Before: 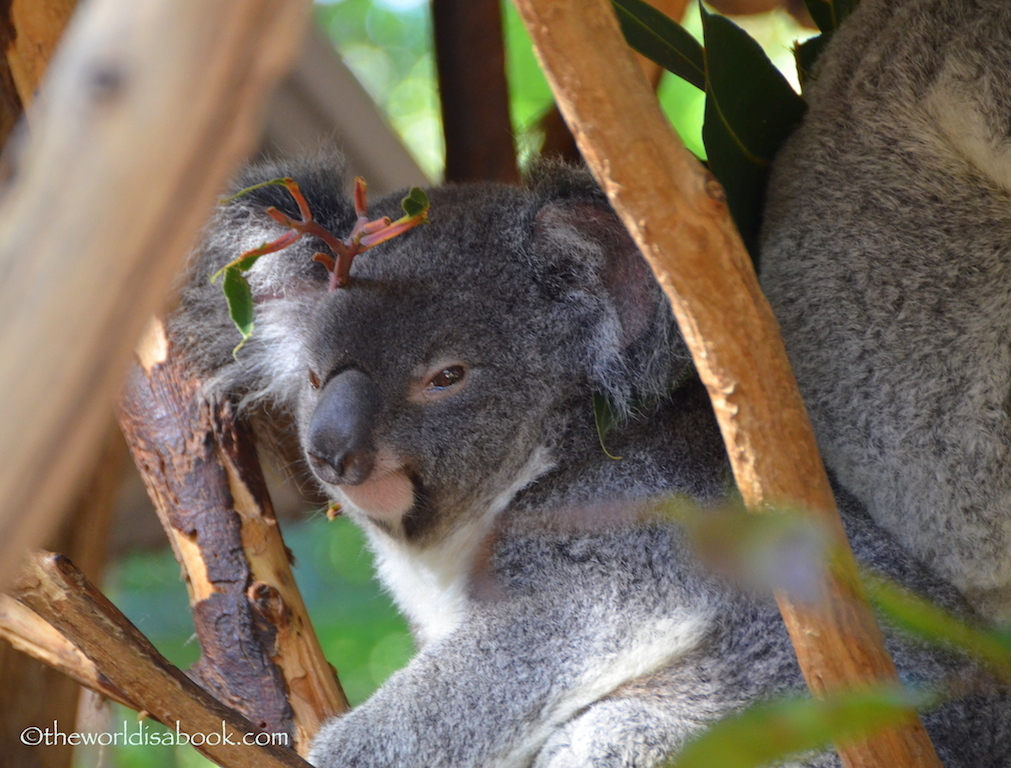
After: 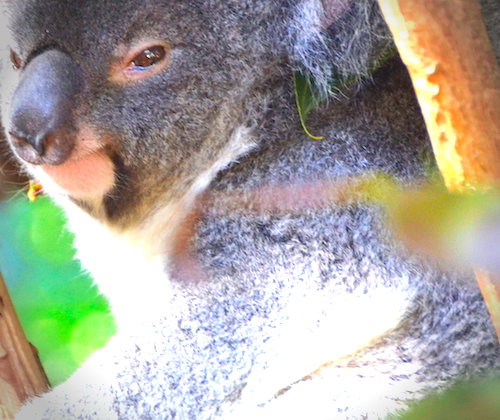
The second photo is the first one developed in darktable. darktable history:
crop: left 29.672%, top 41.786%, right 20.851%, bottom 3.487%
color correction: saturation 1.32
contrast brightness saturation: saturation 0.1
exposure: black level correction 0, exposure 1.5 EV, compensate exposure bias true, compensate highlight preservation false
velvia: strength 15%
vignetting: fall-off start 88.03%, fall-off radius 24.9%
